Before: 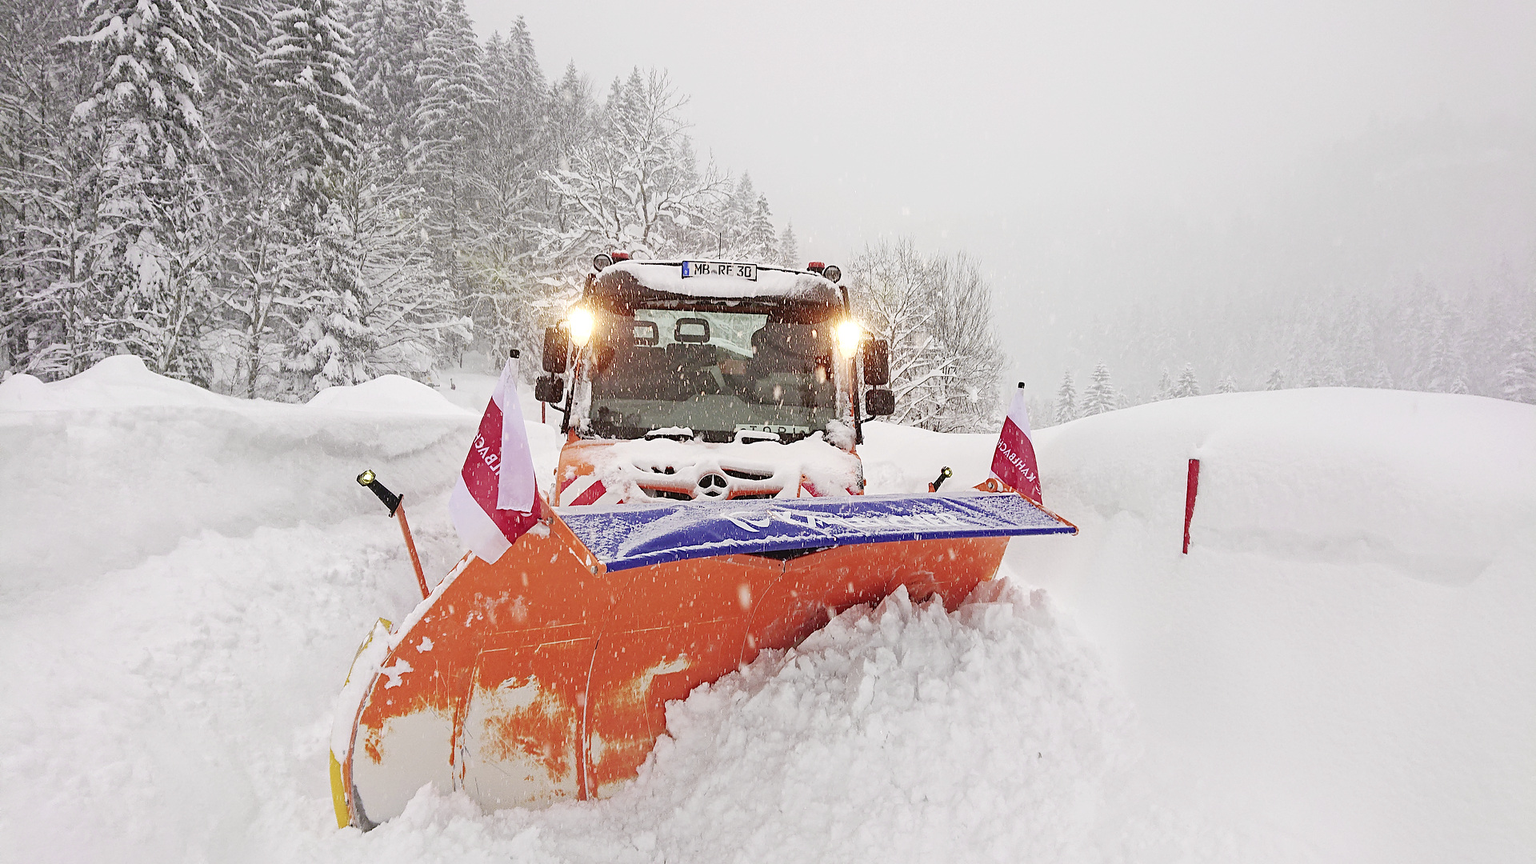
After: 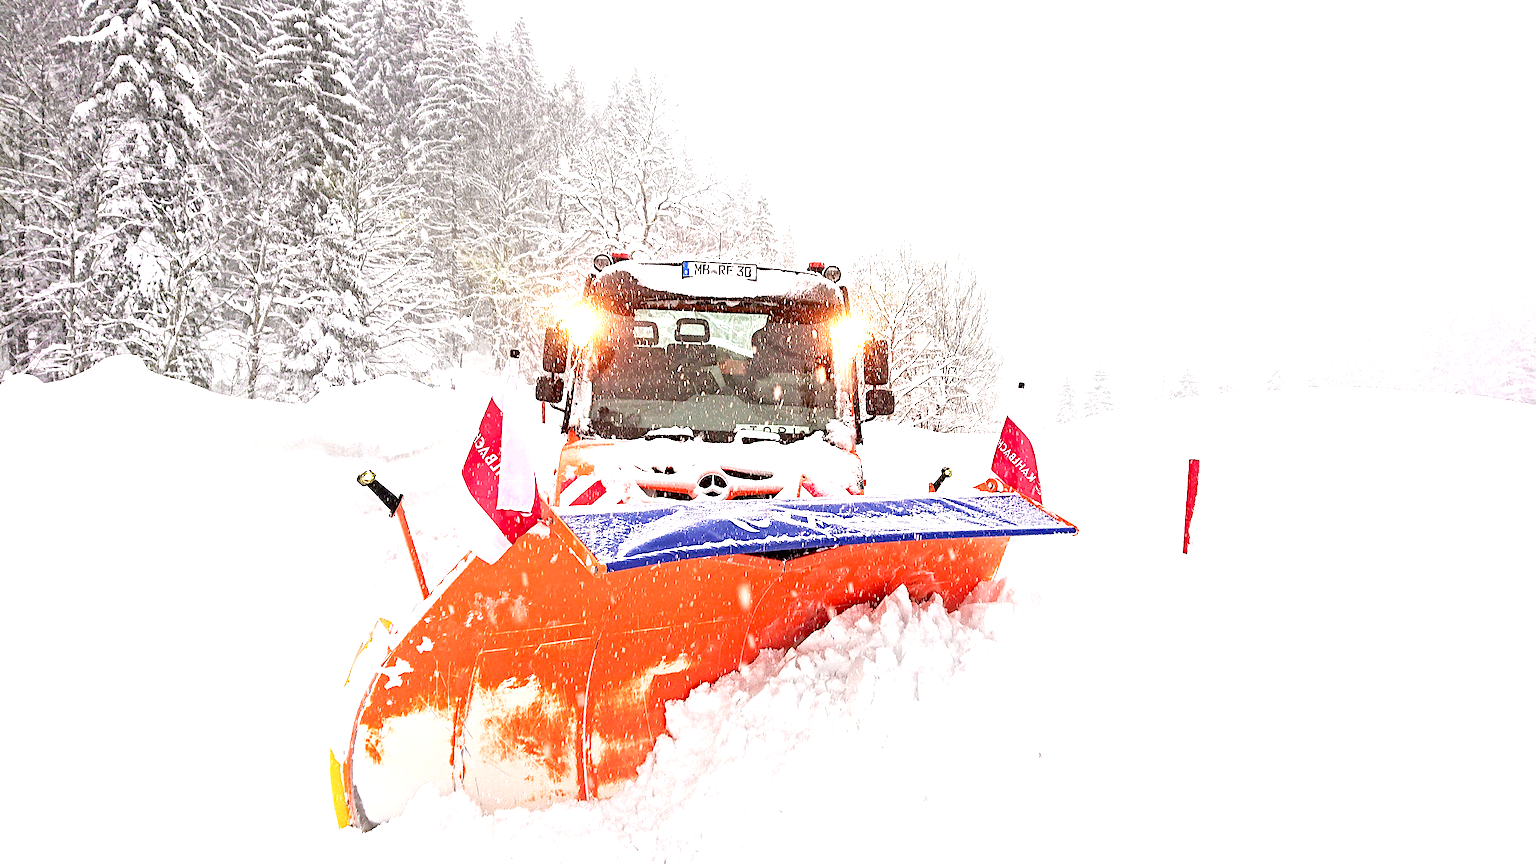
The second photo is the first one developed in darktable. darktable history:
exposure: black level correction 0.011, exposure 1.088 EV, compensate exposure bias true, compensate highlight preservation false
